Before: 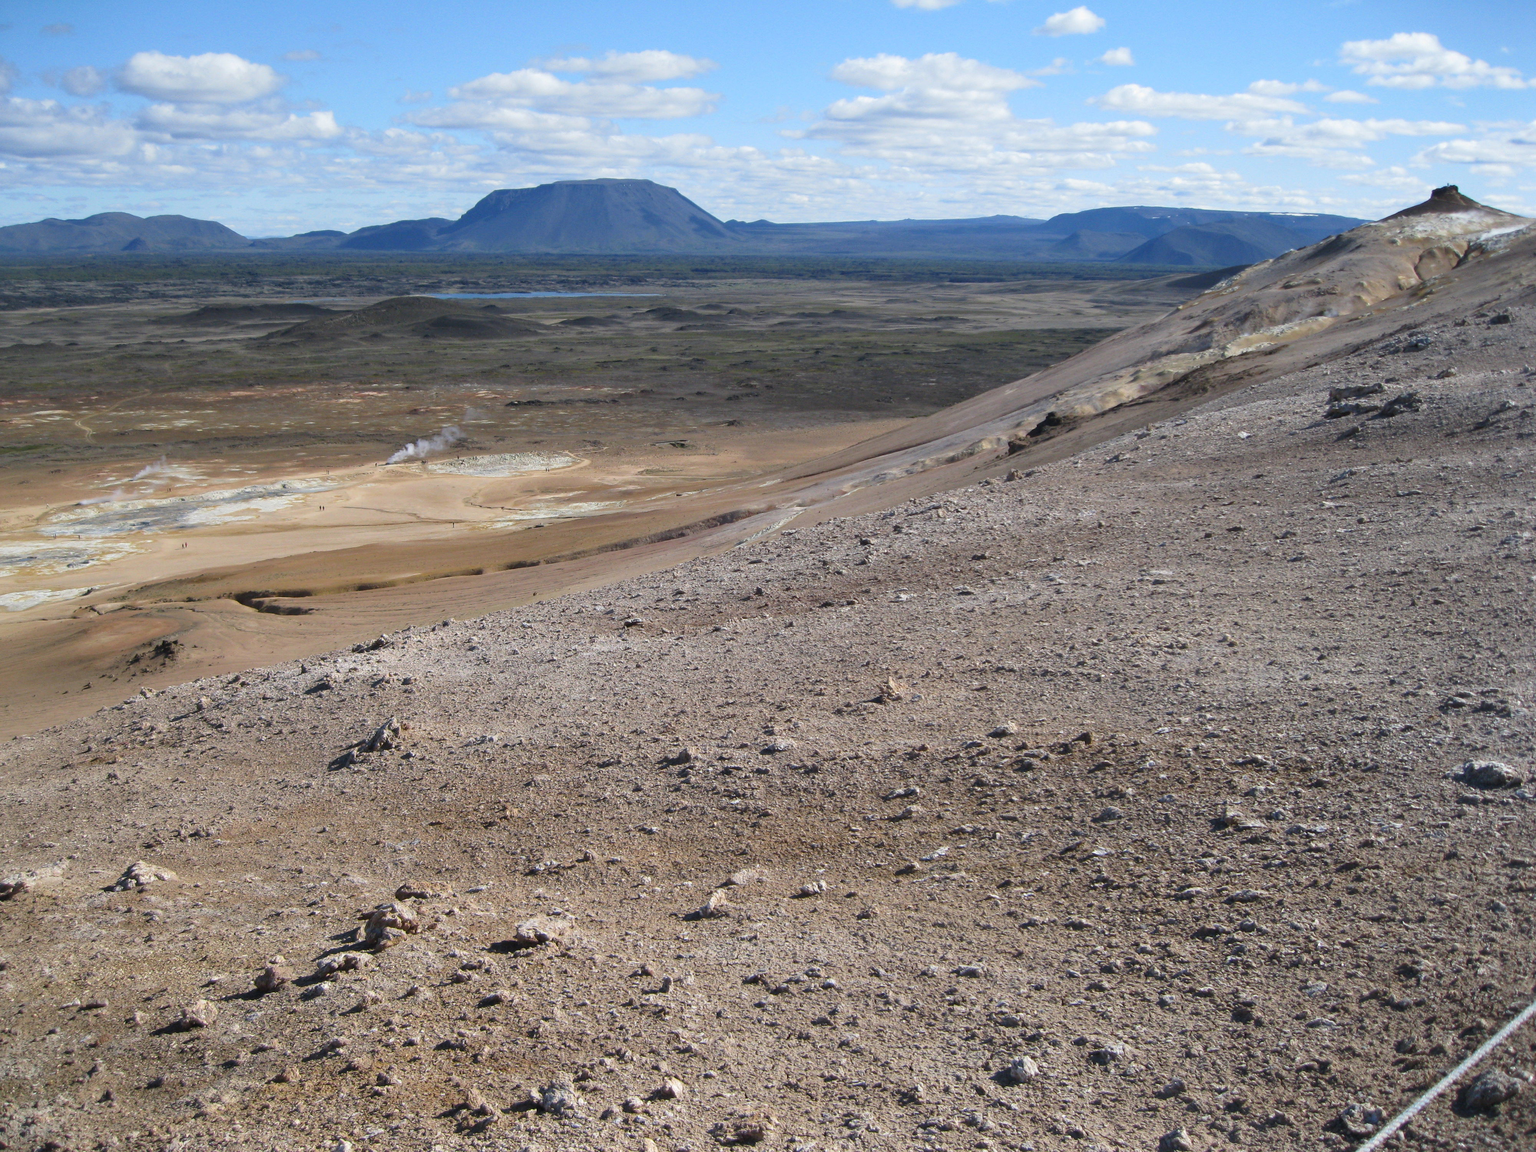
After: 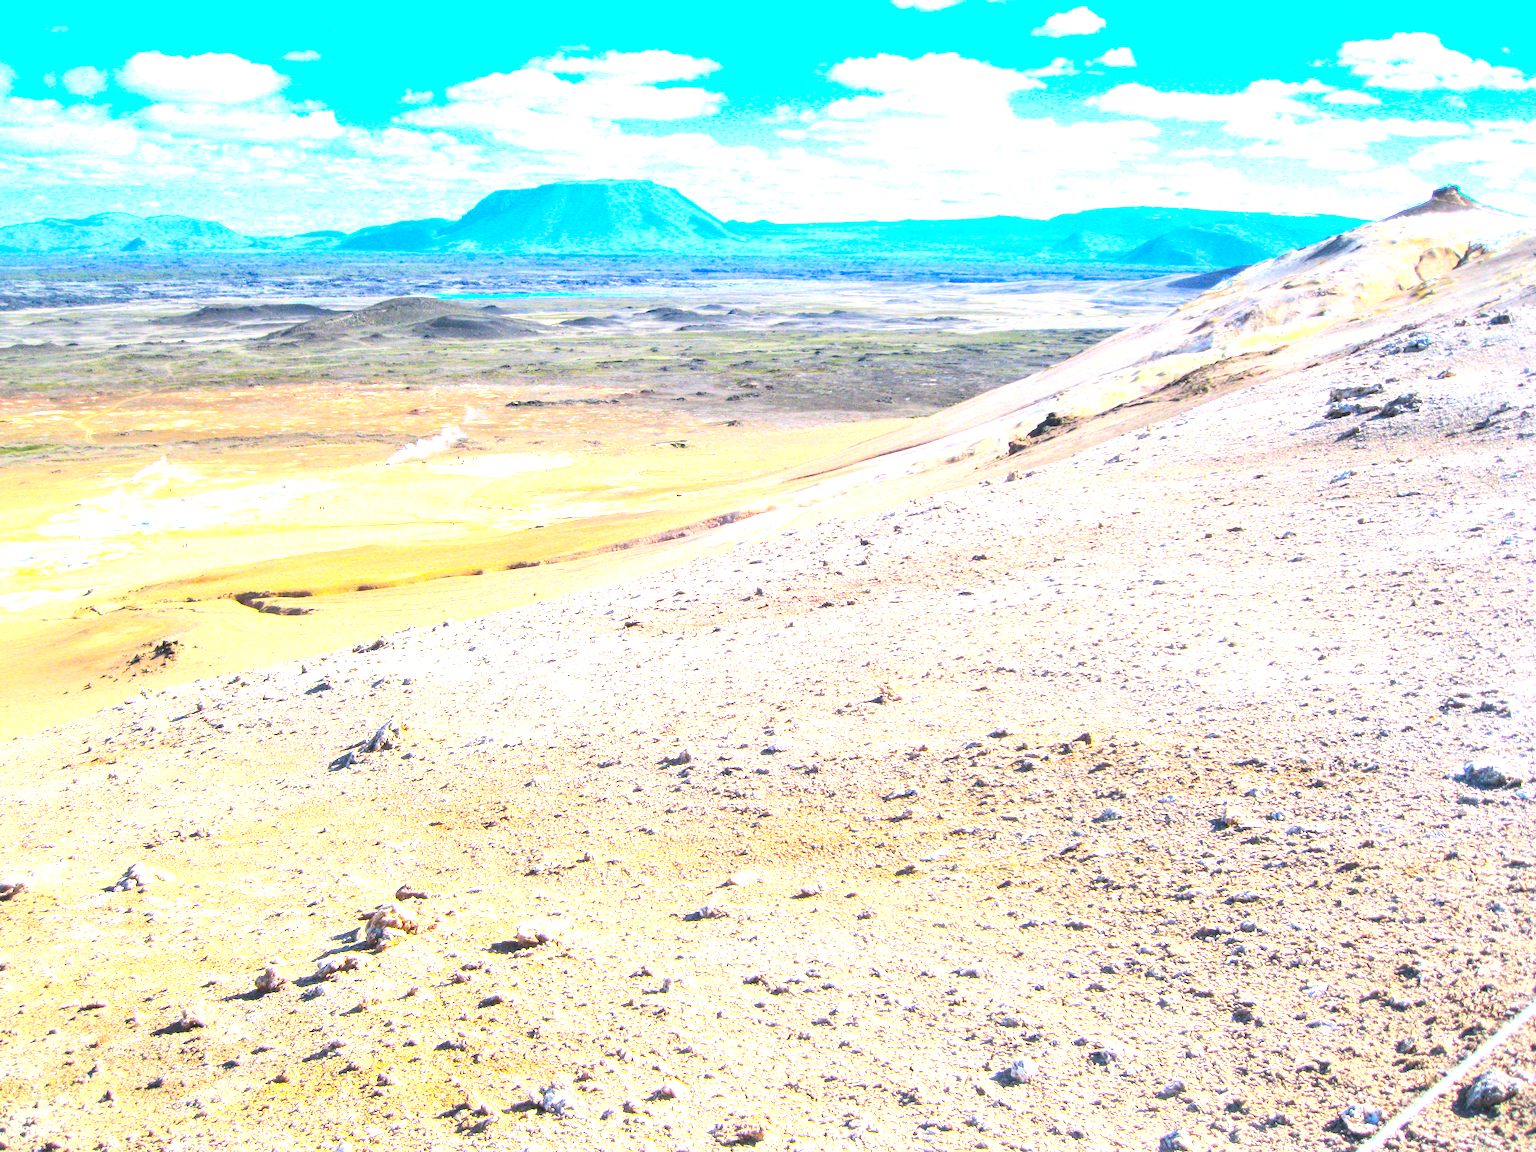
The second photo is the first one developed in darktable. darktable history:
tone equalizer: -8 EV -0.437 EV, -7 EV -0.374 EV, -6 EV -0.335 EV, -5 EV -0.241 EV, -3 EV 0.238 EV, -2 EV 0.36 EV, -1 EV 0.369 EV, +0 EV 0.442 EV, edges refinement/feathering 500, mask exposure compensation -1.57 EV, preserve details no
exposure: exposure 2.031 EV, compensate exposure bias true, compensate highlight preservation false
contrast brightness saturation: contrast 0.198, brightness 0.199, saturation 0.798
local contrast: detail 130%
